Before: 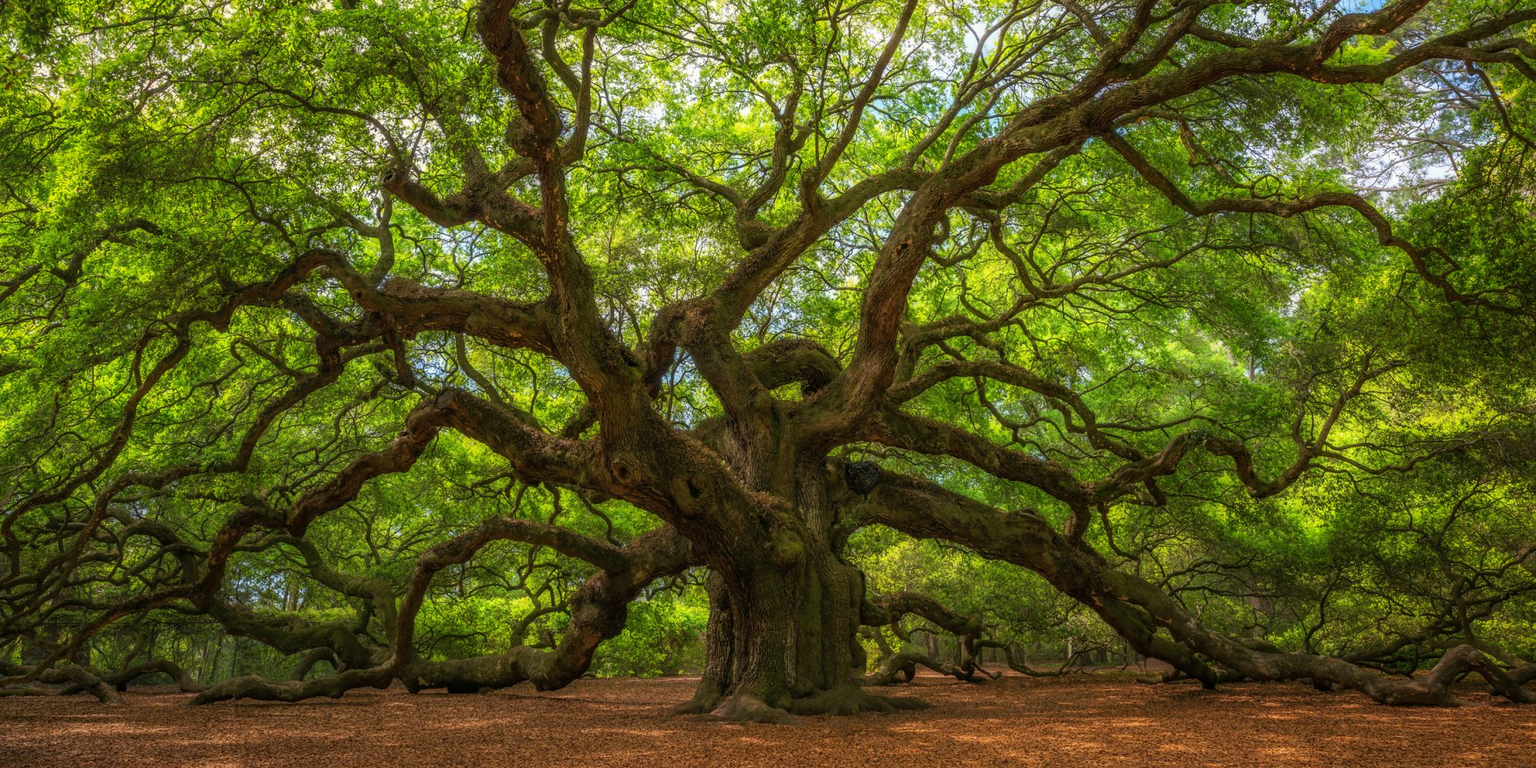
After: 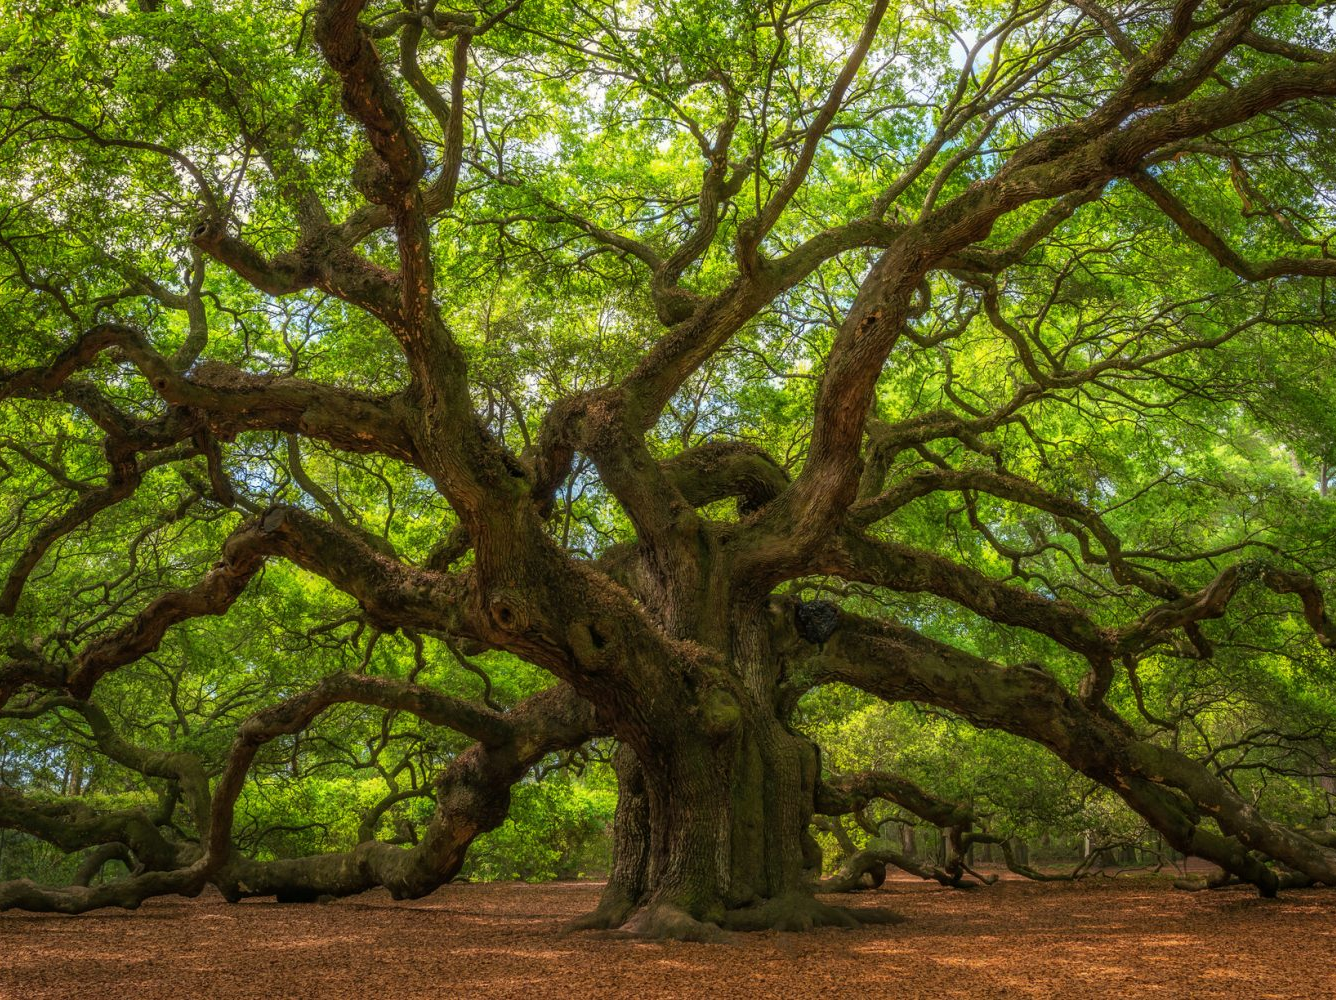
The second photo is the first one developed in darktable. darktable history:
crop and rotate: left 15.323%, right 17.83%
